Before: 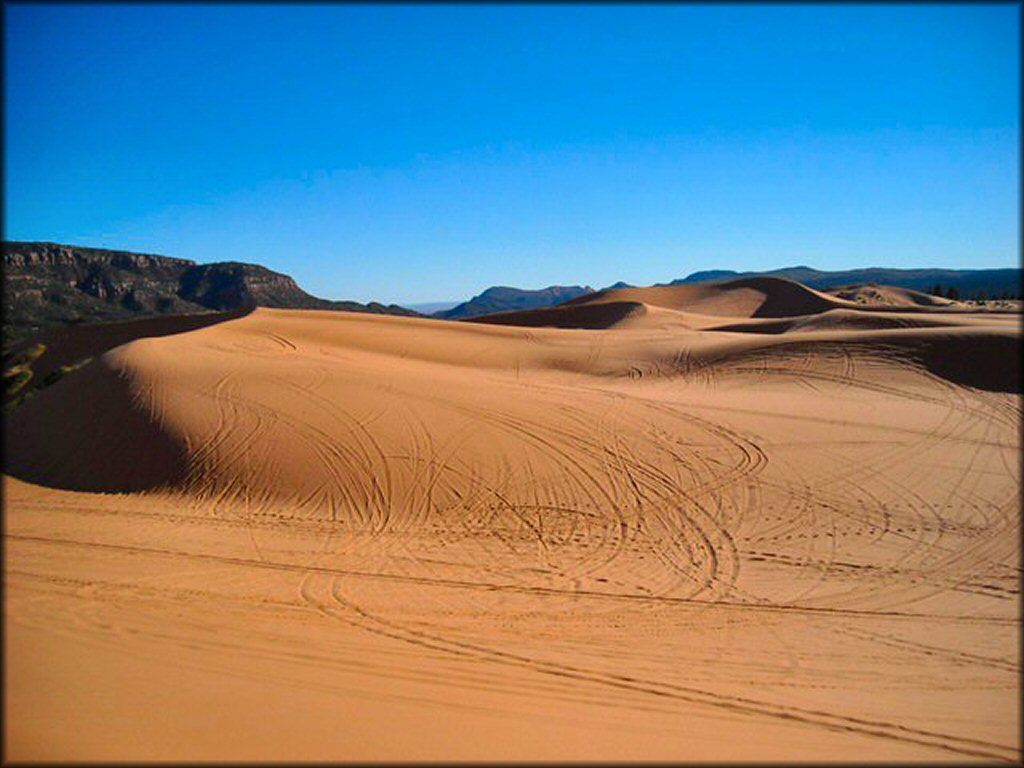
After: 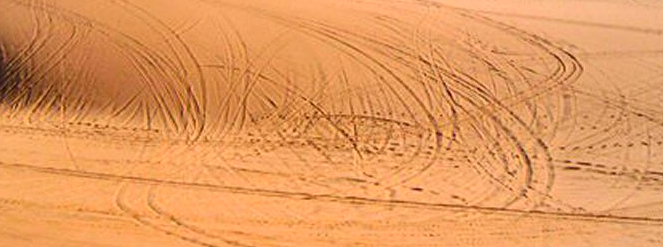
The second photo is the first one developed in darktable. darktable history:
base curve: curves: ch0 [(0, 0) (0.088, 0.125) (0.176, 0.251) (0.354, 0.501) (0.613, 0.749) (1, 0.877)]
crop: left 18.157%, top 50.983%, right 17.095%, bottom 16.796%
